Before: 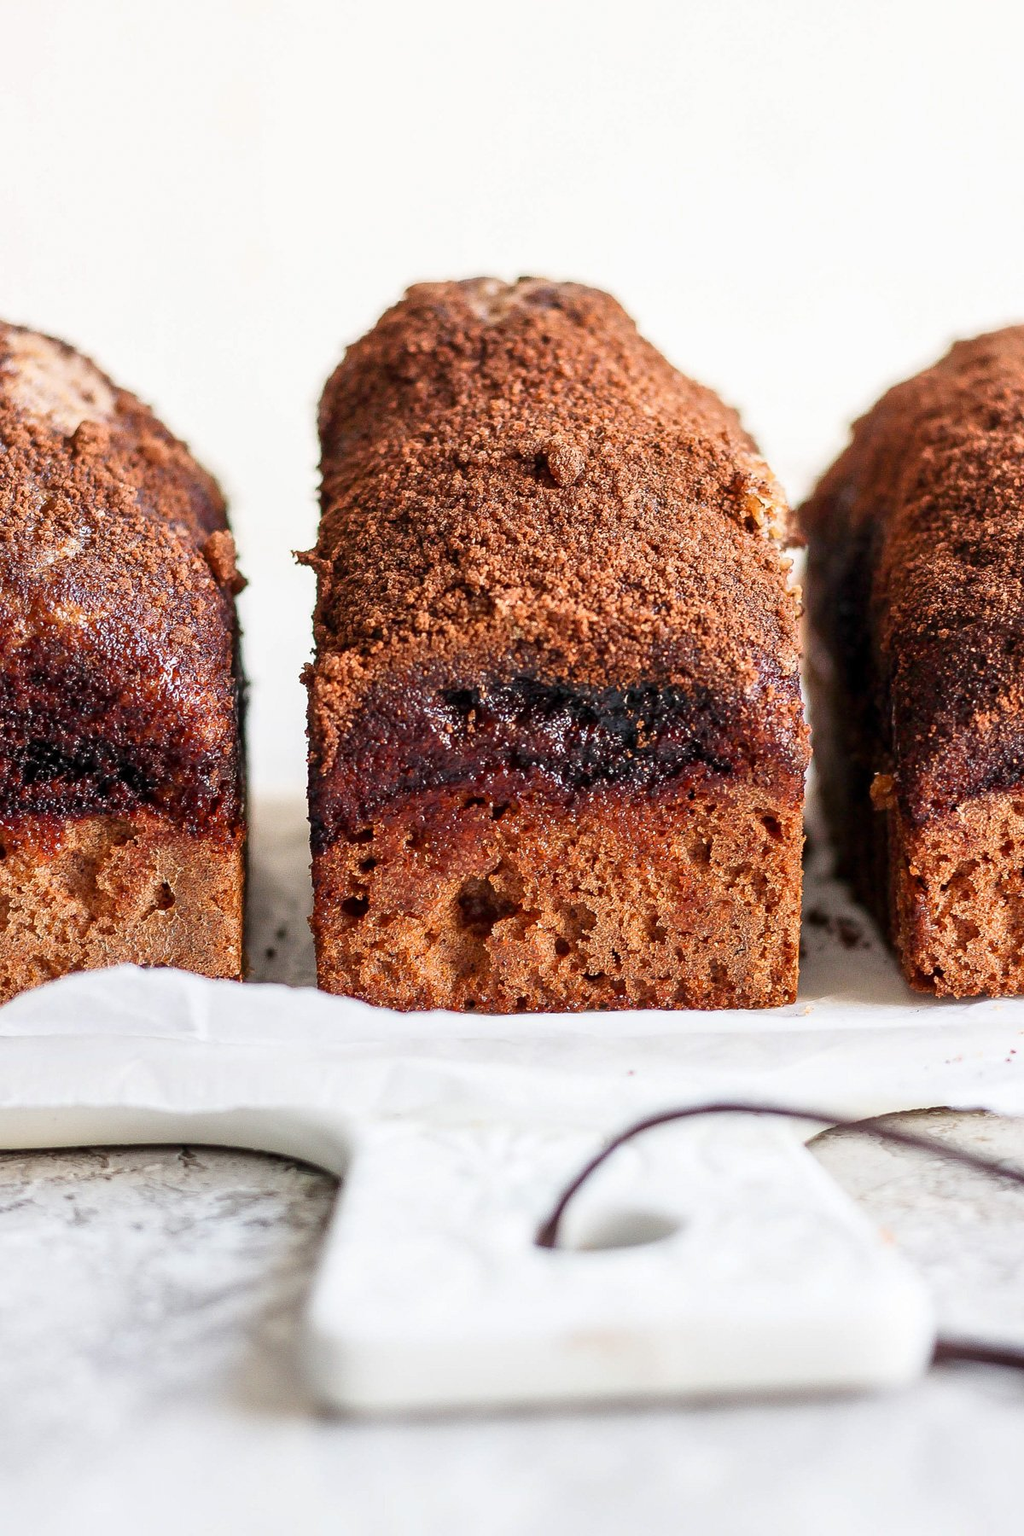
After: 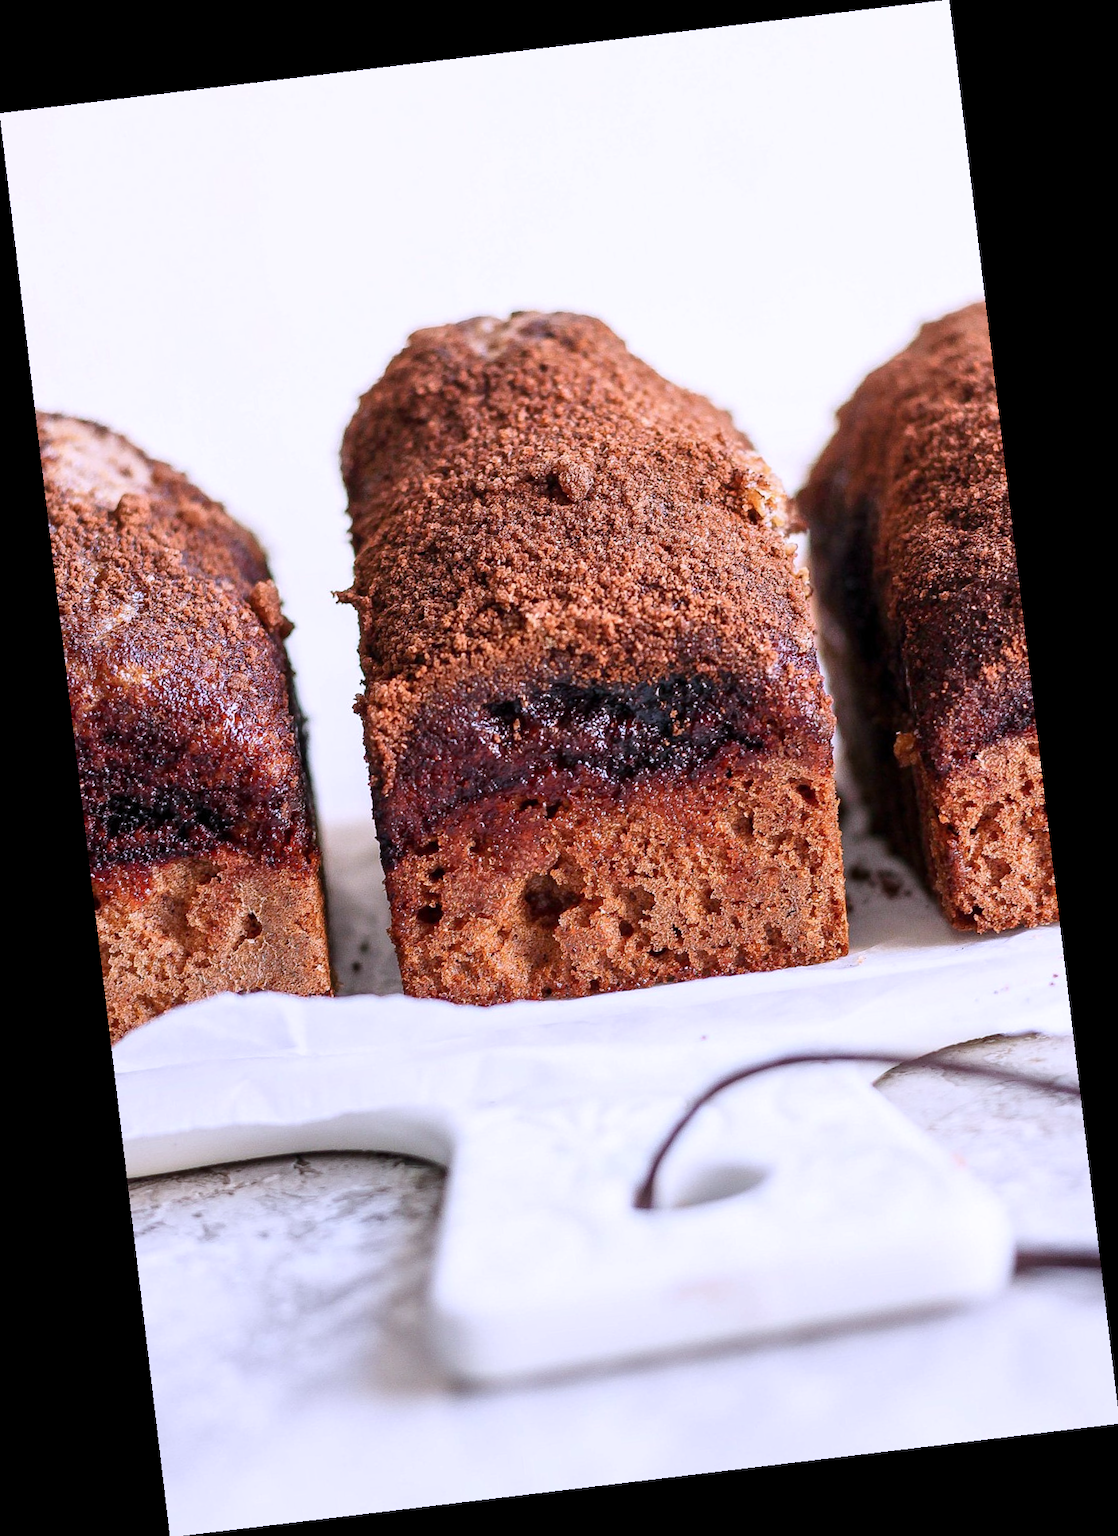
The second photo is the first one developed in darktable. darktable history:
rotate and perspective: rotation -6.83°, automatic cropping off
color calibration: illuminant as shot in camera, x 0.363, y 0.385, temperature 4528.04 K
